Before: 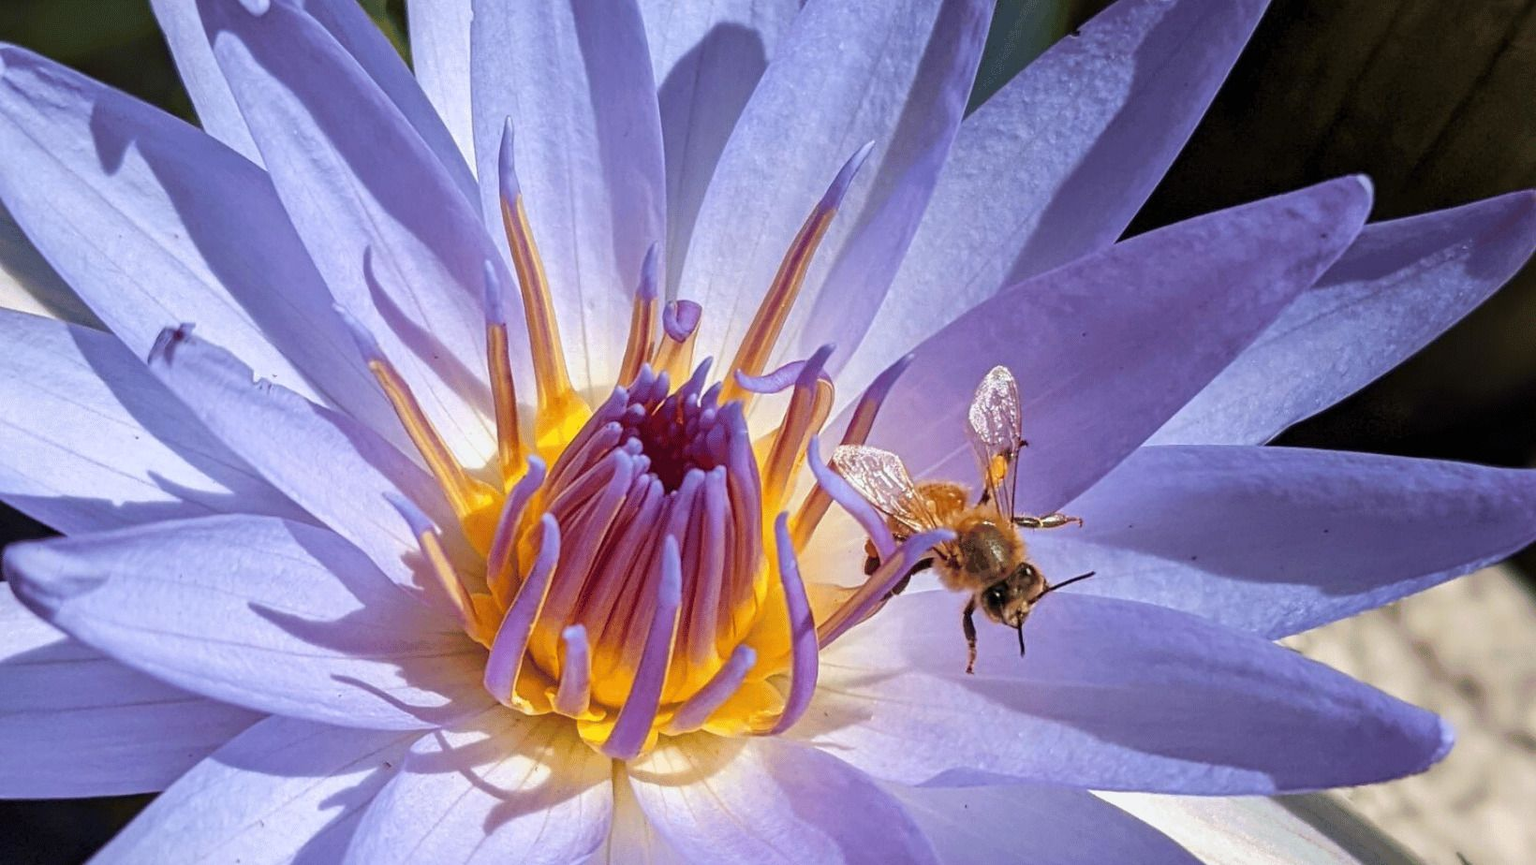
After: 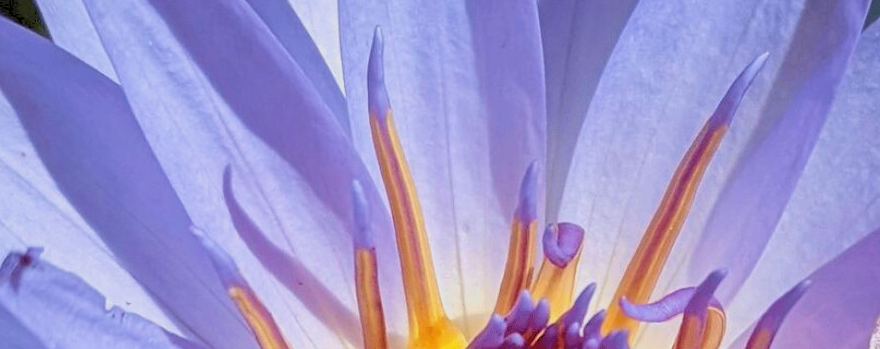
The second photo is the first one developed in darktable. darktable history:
rgb levels: preserve colors sum RGB, levels [[0.038, 0.433, 0.934], [0, 0.5, 1], [0, 0.5, 1]]
crop: left 10.121%, top 10.631%, right 36.218%, bottom 51.526%
velvia: on, module defaults
